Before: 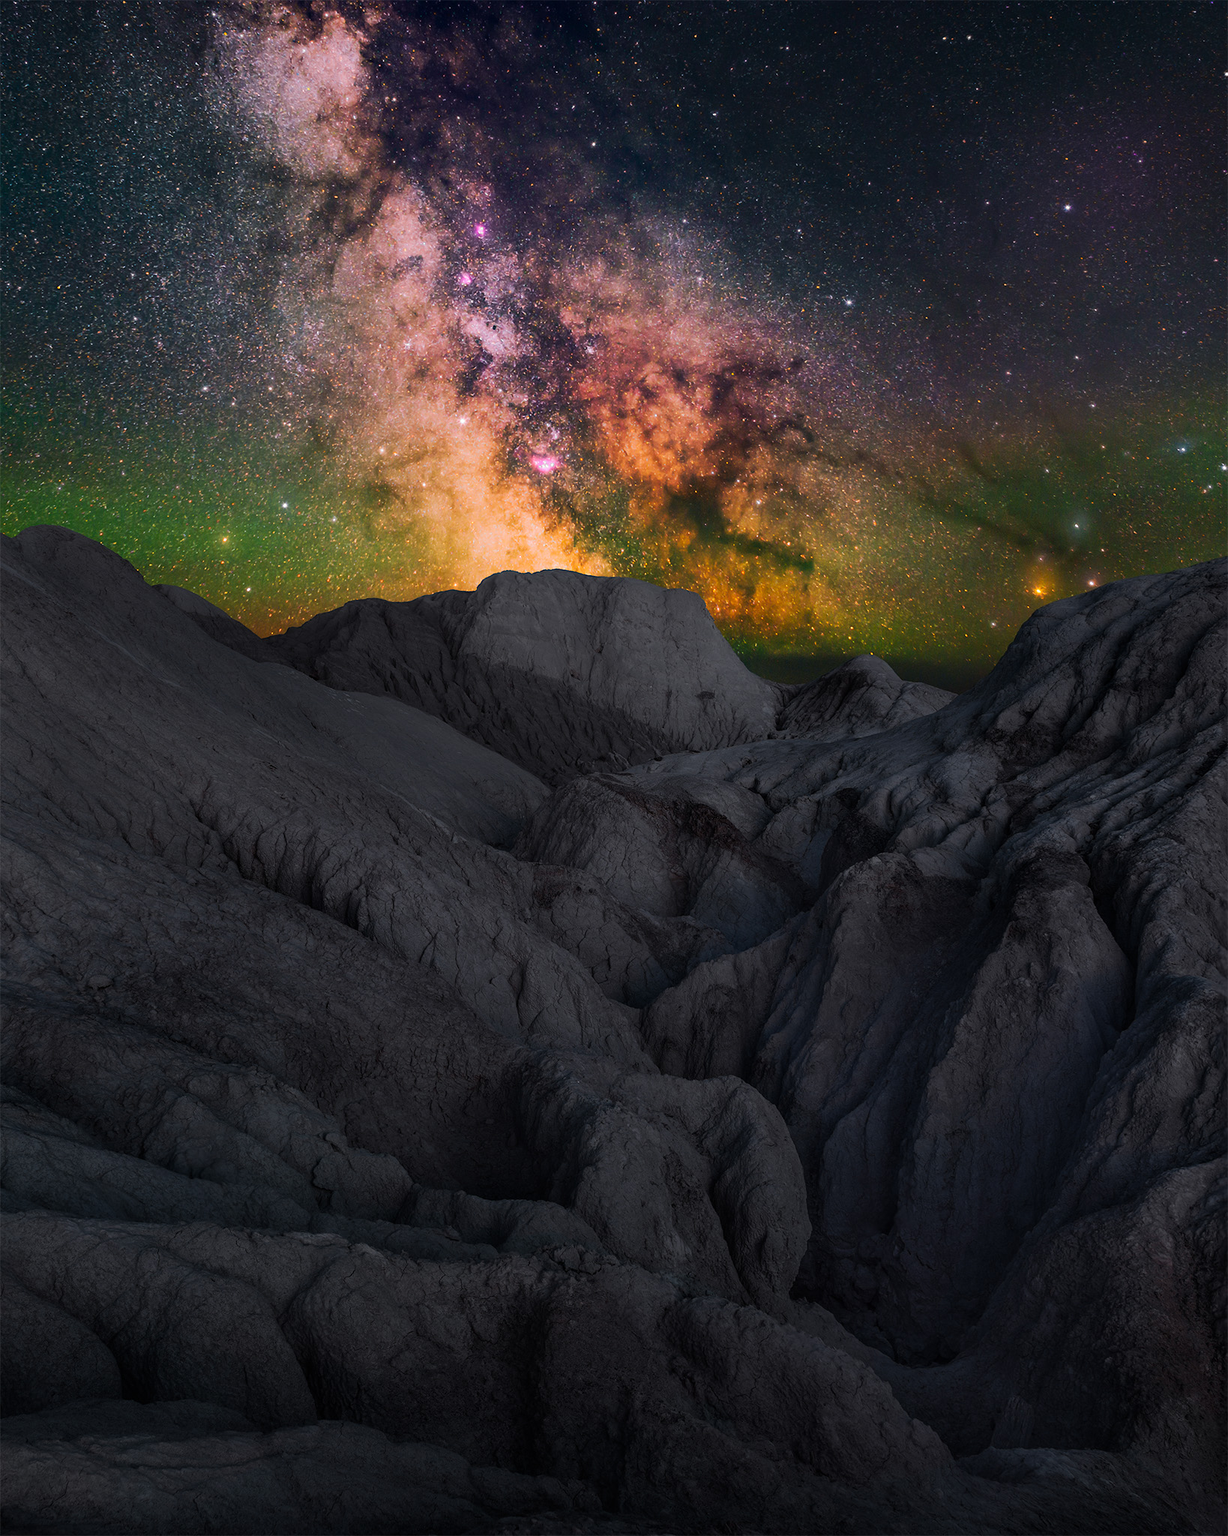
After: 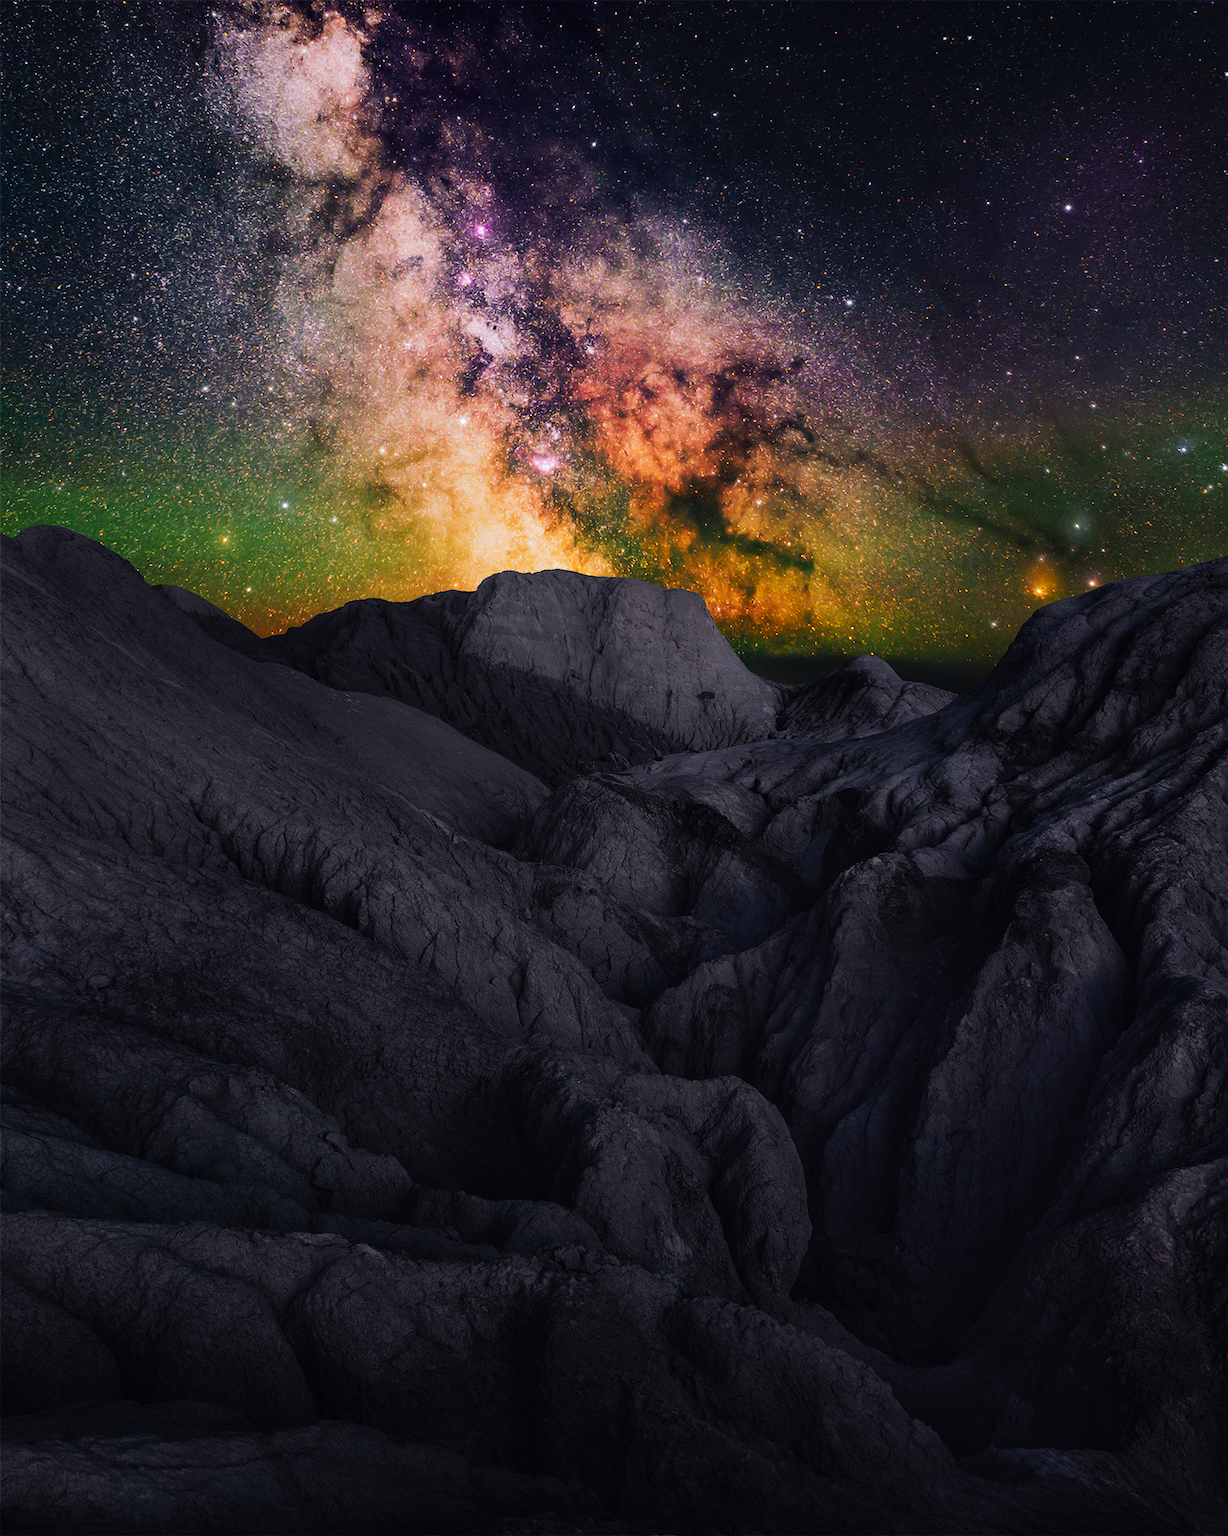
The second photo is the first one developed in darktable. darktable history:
tone curve: curves: ch0 [(0, 0) (0.003, 0.013) (0.011, 0.016) (0.025, 0.021) (0.044, 0.029) (0.069, 0.039) (0.1, 0.056) (0.136, 0.085) (0.177, 0.14) (0.224, 0.201) (0.277, 0.28) (0.335, 0.372) (0.399, 0.475) (0.468, 0.567) (0.543, 0.643) (0.623, 0.722) (0.709, 0.801) (0.801, 0.859) (0.898, 0.927) (1, 1)], preserve colors none
color look up table: target L [97.81, 85.46, 88.1, 86.78, 85.29, 71.28, 60.03, 53.77, 61.69, 43.94, 35.31, 21.19, 200.93, 73.45, 69.27, 65.06, 63.15, 55.3, 58.75, 48.67, 48.57, 39.63, 30.22, 23.1, 23.29, 94.34, 80.31, 76.22, 66.06, 54.27, 56.7, 60.25, 48.25, 40.74, 34.44, 37.46, 32.26, 37.34, 28.84, 19.05, 10.47, 4.777, 1.258, 88.47, 72.9, 63.83, 62.34, 41.09, 40.18], target a [-15.02, -28.34, -12.21, -41.75, -56.18, -57.85, -31.89, -51, -21.2, -14.13, -26.29, -19.43, 0, 25.98, 18.12, 9.552, 42.52, 8.482, 6.122, 67.16, 33.84, 49.08, 3.219, 10.96, 32.39, -5.26, 20.91, 47.72, 27.3, 9.229, 49.46, 81.04, 52.67, 20.6, 1.87, 30.5, 19.73, 55.25, 29.21, 32.31, 23.46, 26.74, 6.491, -42.71, -32.45, -12.39, -16.86, -12.22, -17.81], target b [31.21, 38.96, 80.09, 68.89, -2.16, 23.39, 31.17, 42.49, 10.05, 36.1, 25.47, 17.07, -0.001, 28.27, 52.28, 61.88, 14.26, 32.46, 4.108, 34.56, 41.85, 13.44, 9.282, 26.69, 23.87, 1.043, -20.77, -34.67, -4.436, -38.84, -7.972, -58.83, -34.69, -72.24, -36.65, -48.9, -23.18, -47.29, -4.963, -54.22, -4.93, -35.02, -7.748, -10.2, -26.46, -15.83, -43.59, -25.13, -8.832], num patches 49
